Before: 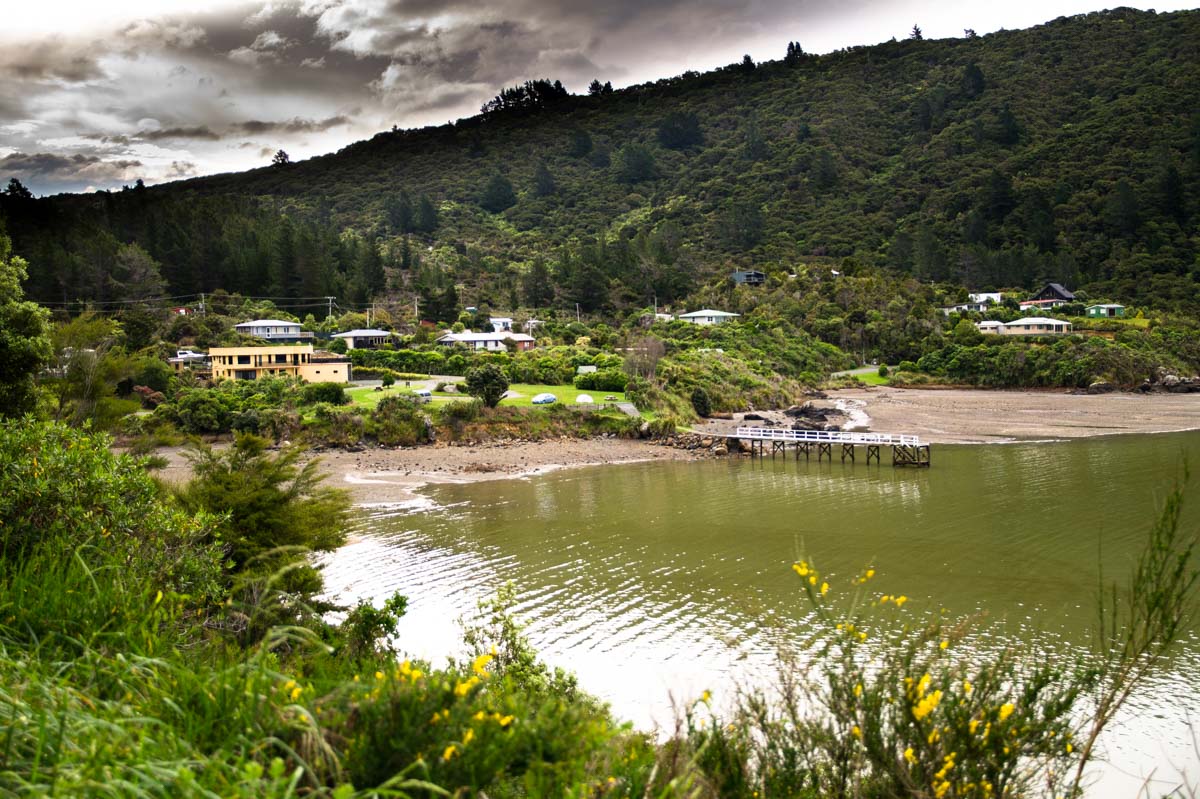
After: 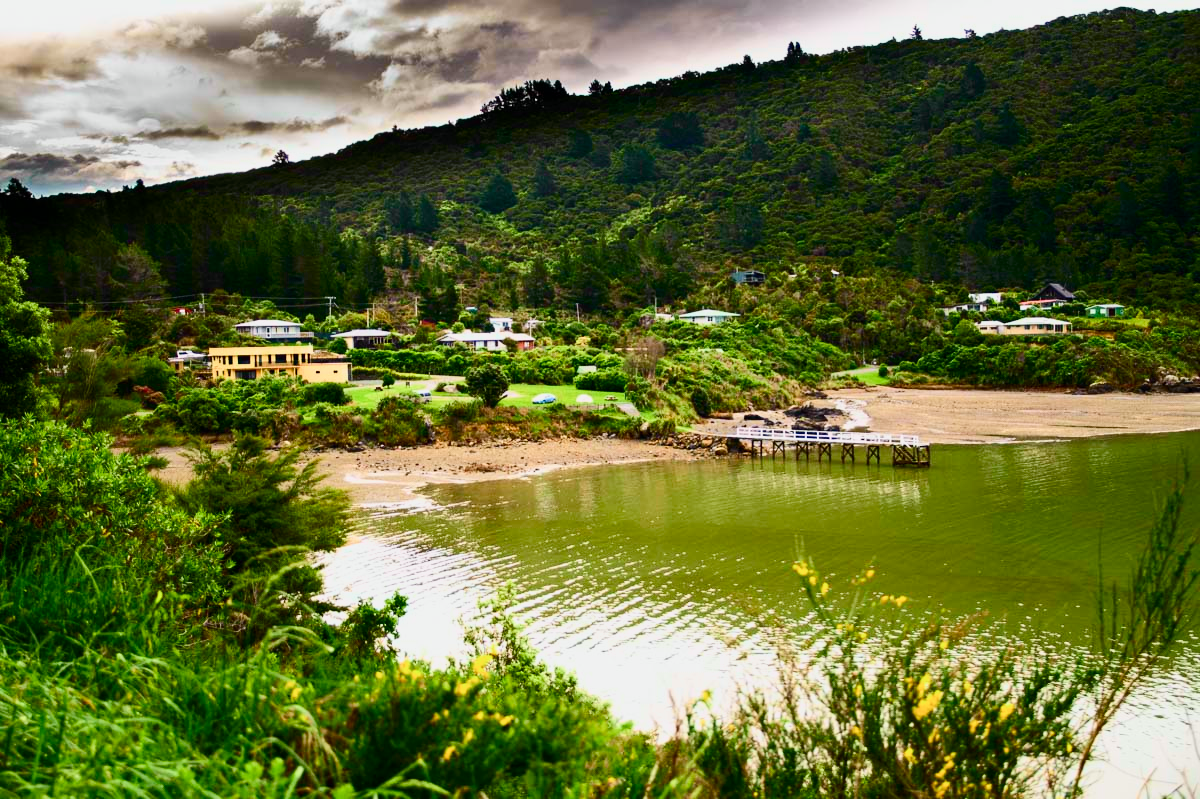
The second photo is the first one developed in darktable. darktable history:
exposure: exposure -0.293 EV, compensate highlight preservation false
tone curve: curves: ch0 [(0, 0.003) (0.044, 0.032) (0.12, 0.089) (0.197, 0.168) (0.281, 0.273) (0.468, 0.548) (0.588, 0.71) (0.701, 0.815) (0.86, 0.922) (1, 0.982)]; ch1 [(0, 0) (0.247, 0.215) (0.433, 0.382) (0.466, 0.426) (0.493, 0.481) (0.501, 0.5) (0.517, 0.524) (0.557, 0.582) (0.598, 0.651) (0.671, 0.735) (0.796, 0.85) (1, 1)]; ch2 [(0, 0) (0.249, 0.216) (0.357, 0.317) (0.448, 0.432) (0.478, 0.492) (0.498, 0.499) (0.517, 0.53) (0.537, 0.57) (0.569, 0.623) (0.61, 0.663) (0.706, 0.75) (0.808, 0.809) (0.991, 0.968)], color space Lab, independent channels, preserve colors none
color balance rgb: perceptual saturation grading › global saturation 20%, perceptual saturation grading › highlights -25%, perceptual saturation grading › shadows 25%
